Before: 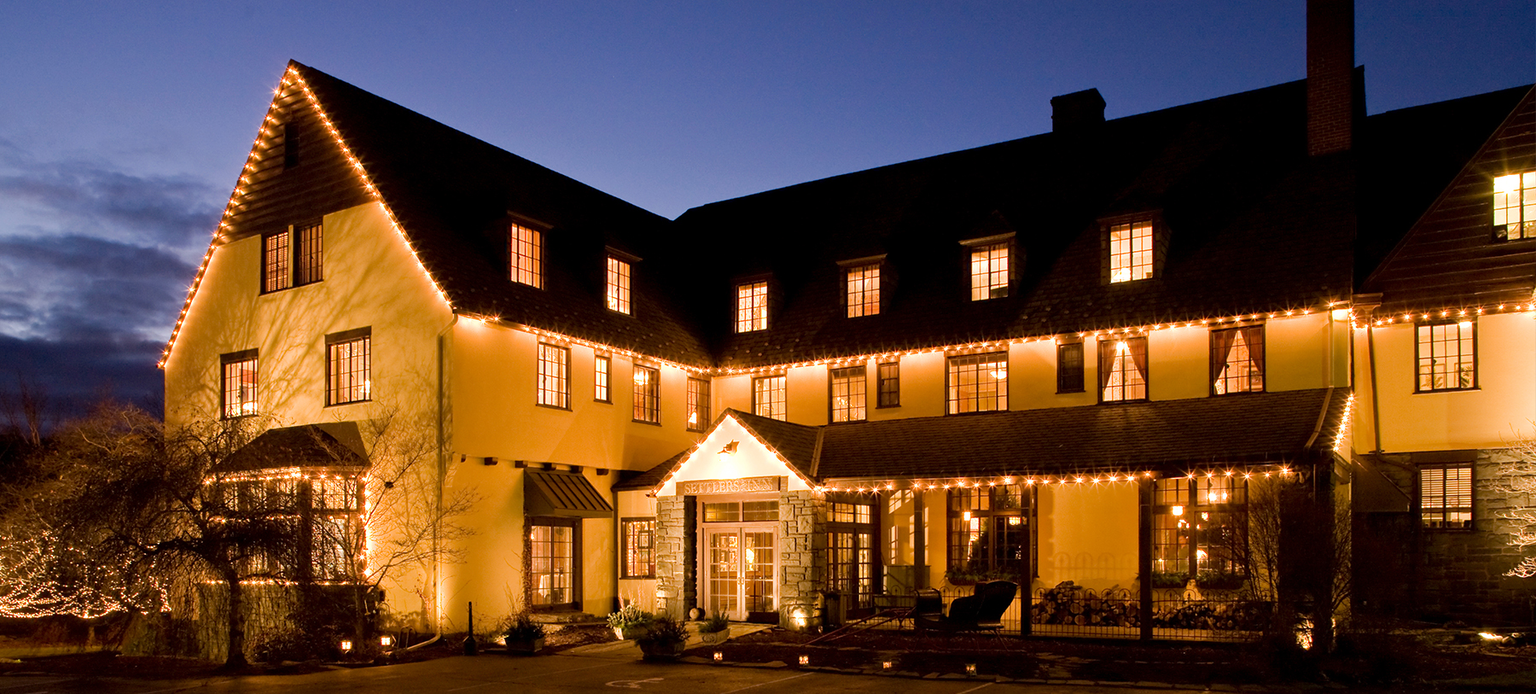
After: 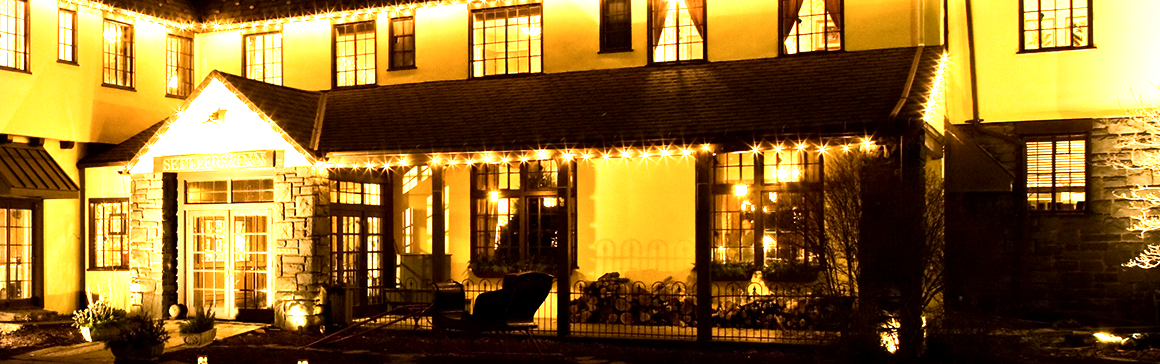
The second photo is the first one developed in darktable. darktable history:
color zones: curves: ch0 [(0.099, 0.624) (0.257, 0.596) (0.384, 0.376) (0.529, 0.492) (0.697, 0.564) (0.768, 0.532) (0.908, 0.644)]; ch1 [(0.112, 0.564) (0.254, 0.612) (0.432, 0.676) (0.592, 0.456) (0.743, 0.684) (0.888, 0.536)]; ch2 [(0.25, 0.5) (0.469, 0.36) (0.75, 0.5)]
crop and rotate: left 35.509%, top 50.238%, bottom 4.934%
tone equalizer: -8 EV -0.75 EV, -7 EV -0.7 EV, -6 EV -0.6 EV, -5 EV -0.4 EV, -3 EV 0.4 EV, -2 EV 0.6 EV, -1 EV 0.7 EV, +0 EV 0.75 EV, edges refinement/feathering 500, mask exposure compensation -1.57 EV, preserve details no
vignetting: fall-off start 100%, brightness -0.282, width/height ratio 1.31
